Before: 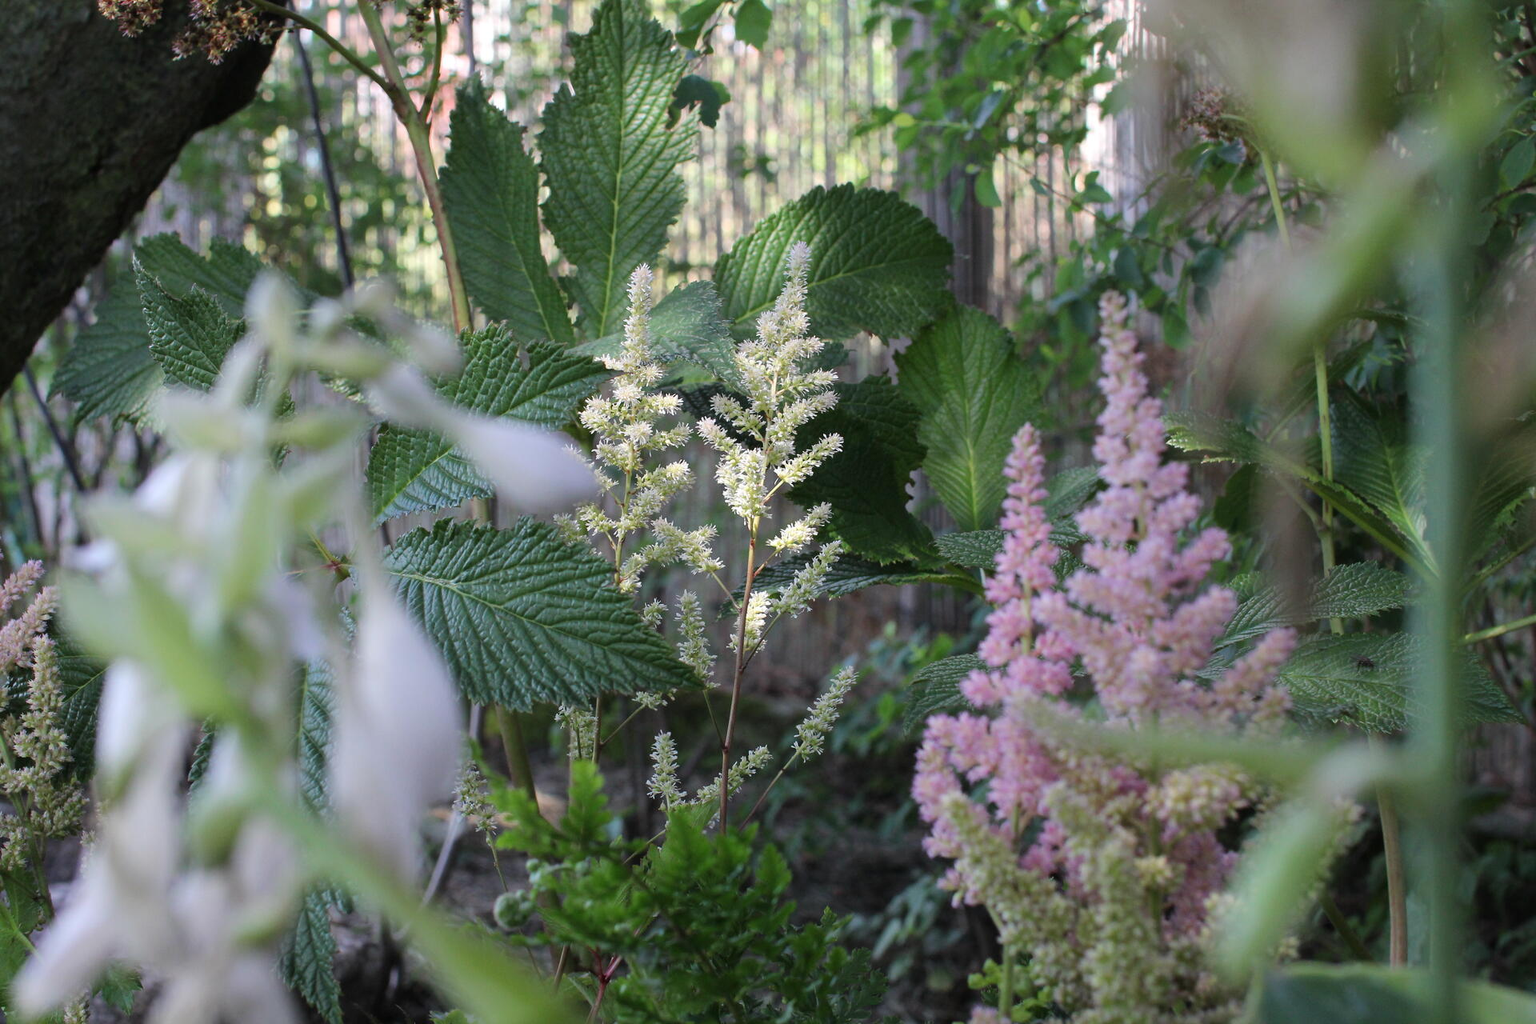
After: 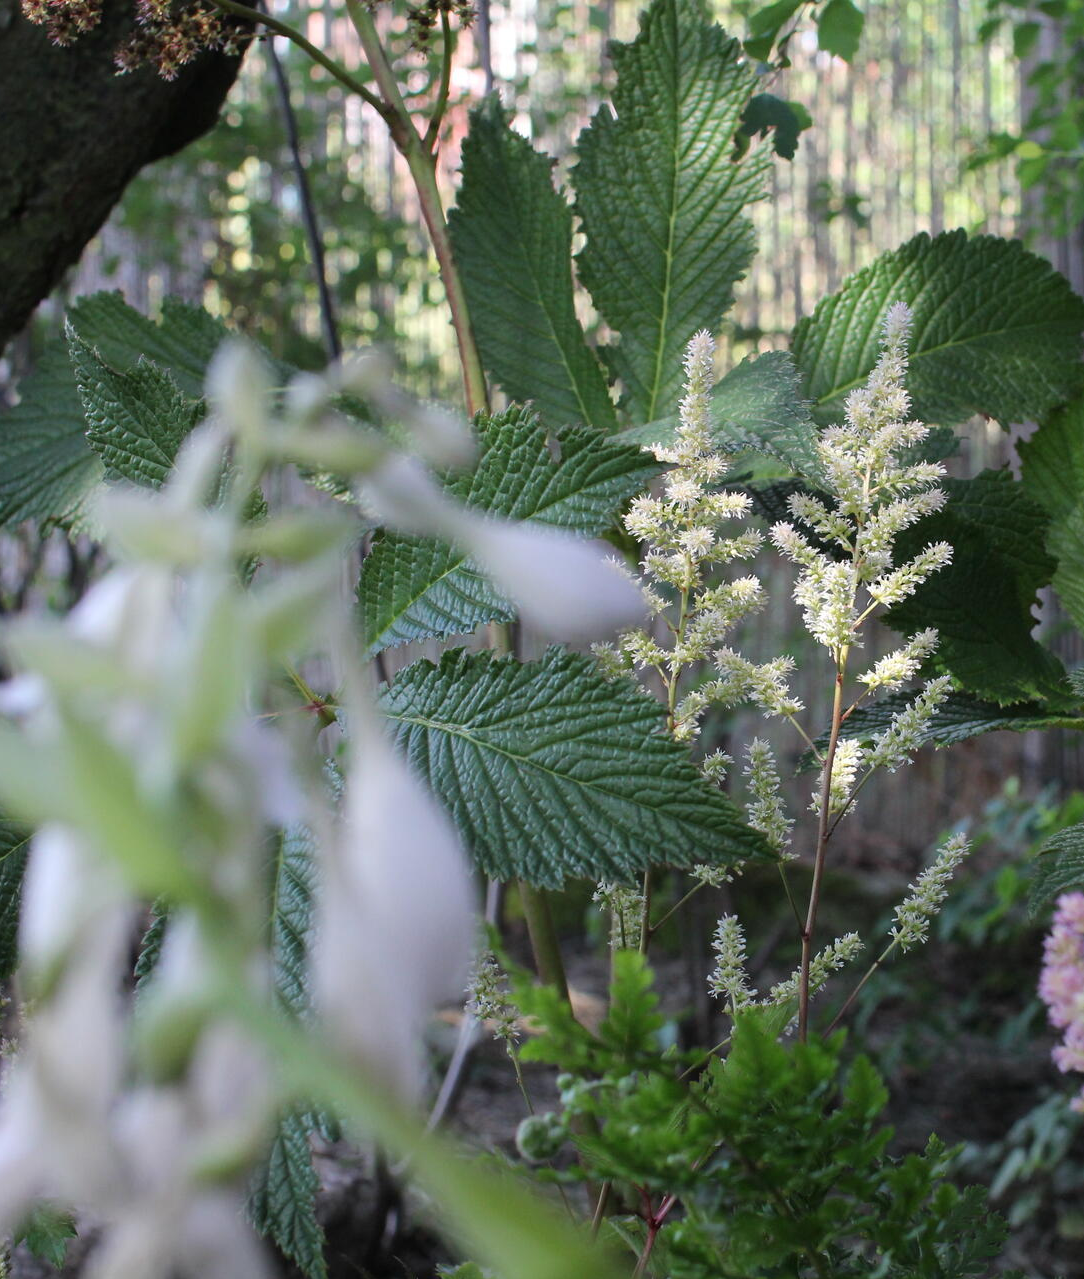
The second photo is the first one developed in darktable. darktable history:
crop: left 5.299%, right 38.241%
